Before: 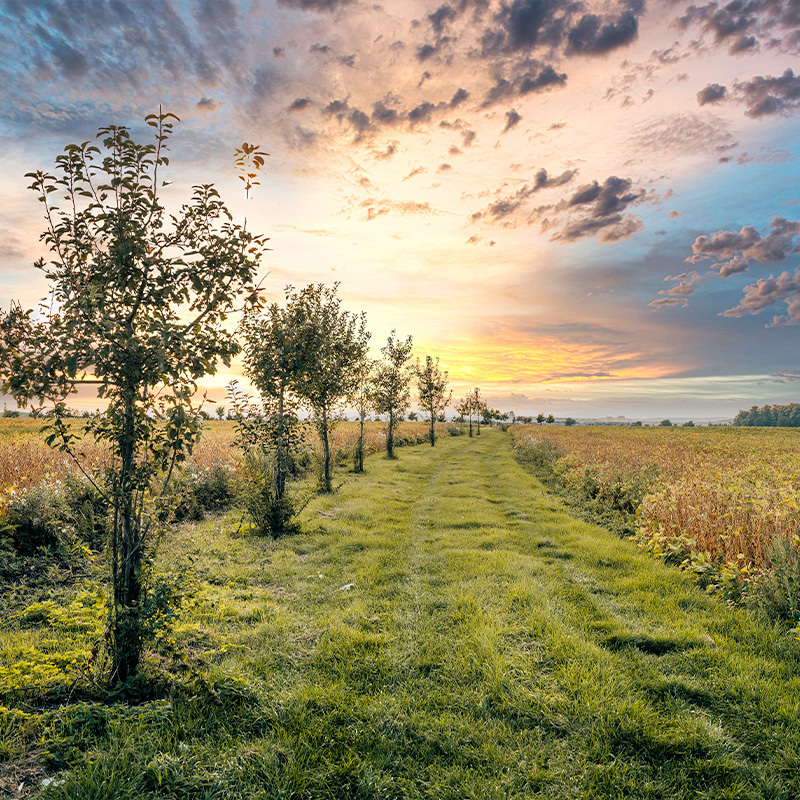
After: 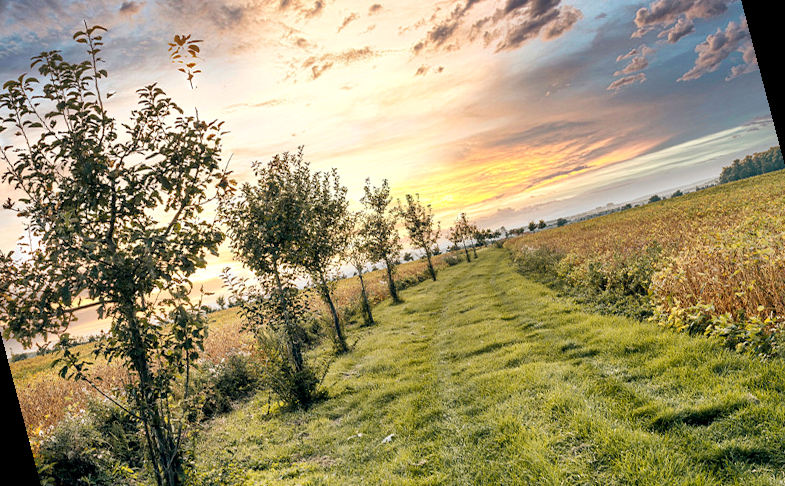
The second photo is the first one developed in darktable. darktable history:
local contrast: mode bilateral grid, contrast 20, coarseness 50, detail 150%, midtone range 0.2
rotate and perspective: rotation -14.8°, crop left 0.1, crop right 0.903, crop top 0.25, crop bottom 0.748
